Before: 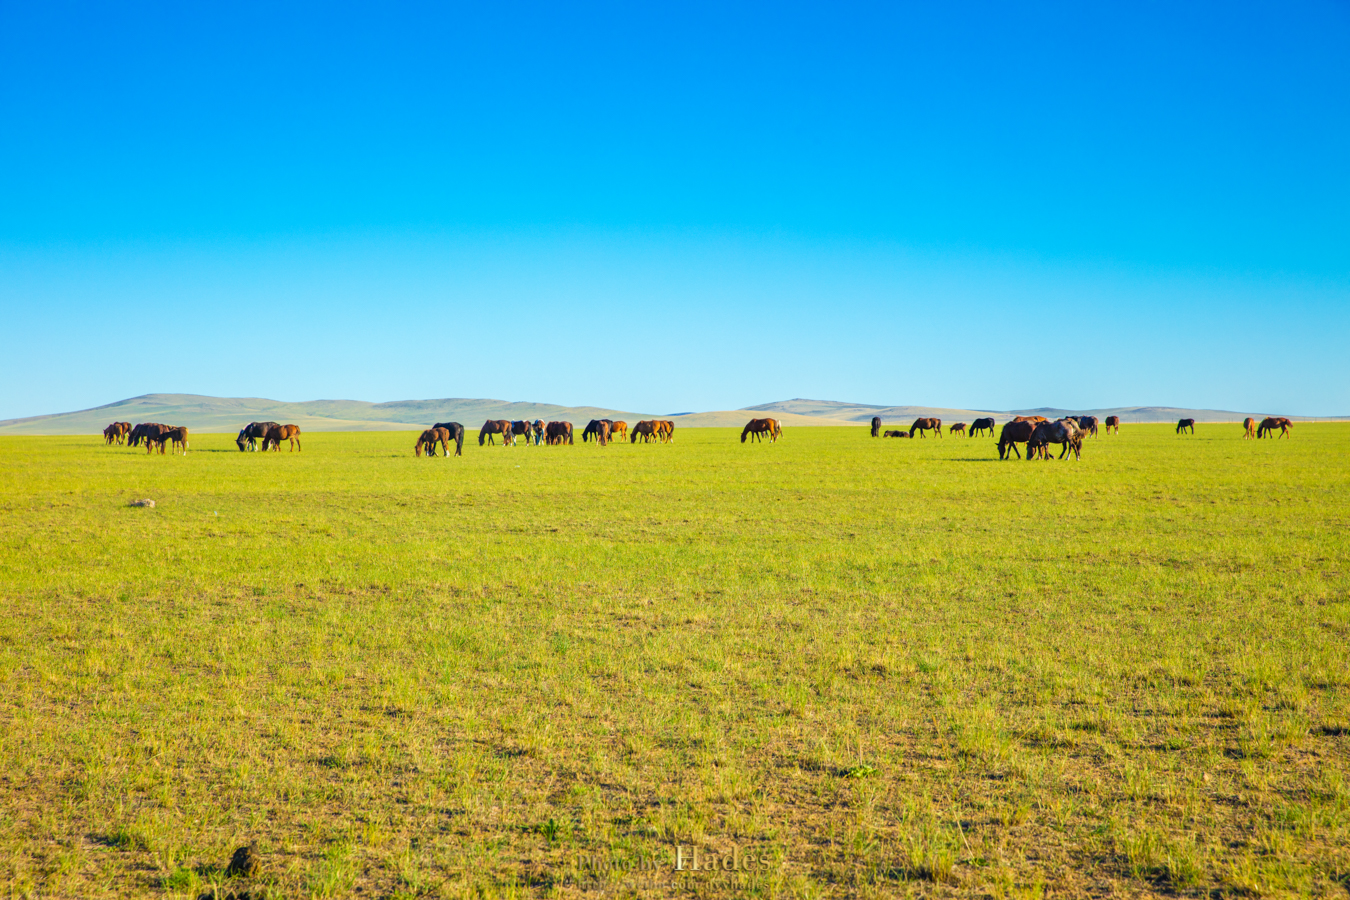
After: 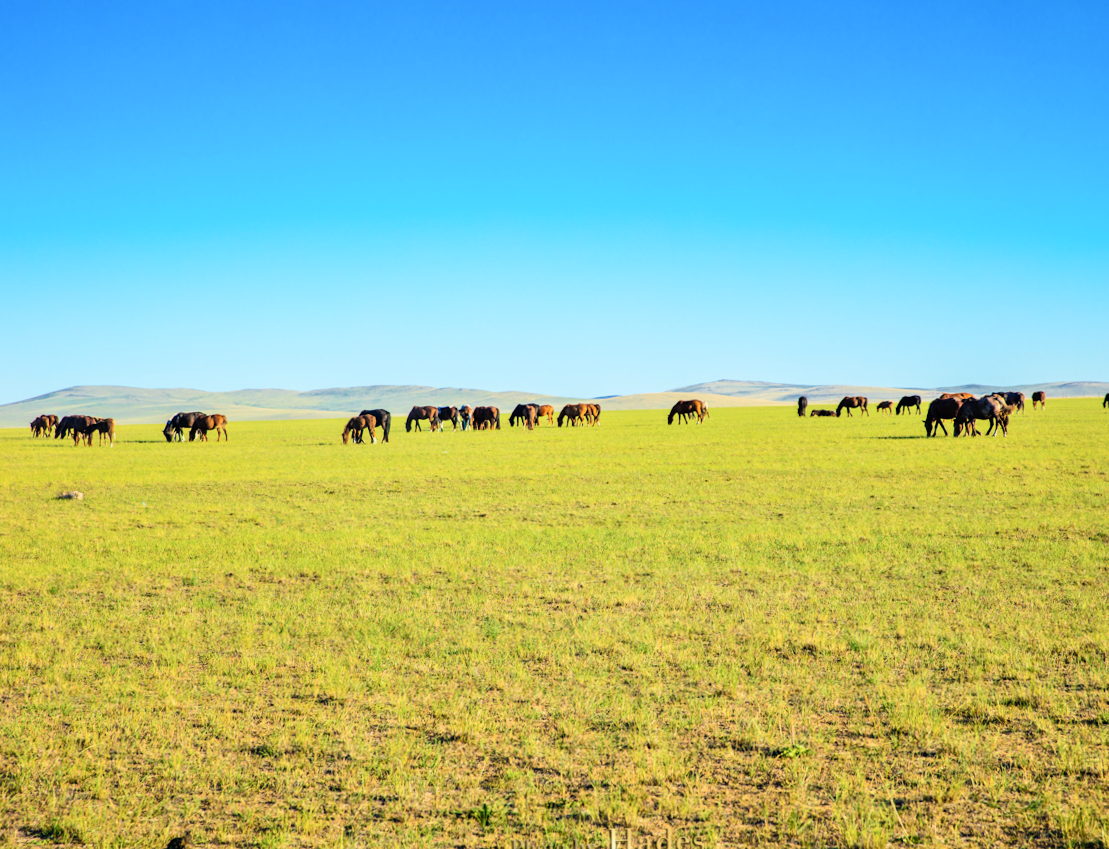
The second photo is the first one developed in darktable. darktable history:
crop and rotate: angle 1°, left 4.281%, top 0.642%, right 11.383%, bottom 2.486%
filmic rgb: black relative exposure -8.07 EV, white relative exposure 3 EV, hardness 5.35, contrast 1.25
contrast brightness saturation: contrast 0.15, brightness 0.05
